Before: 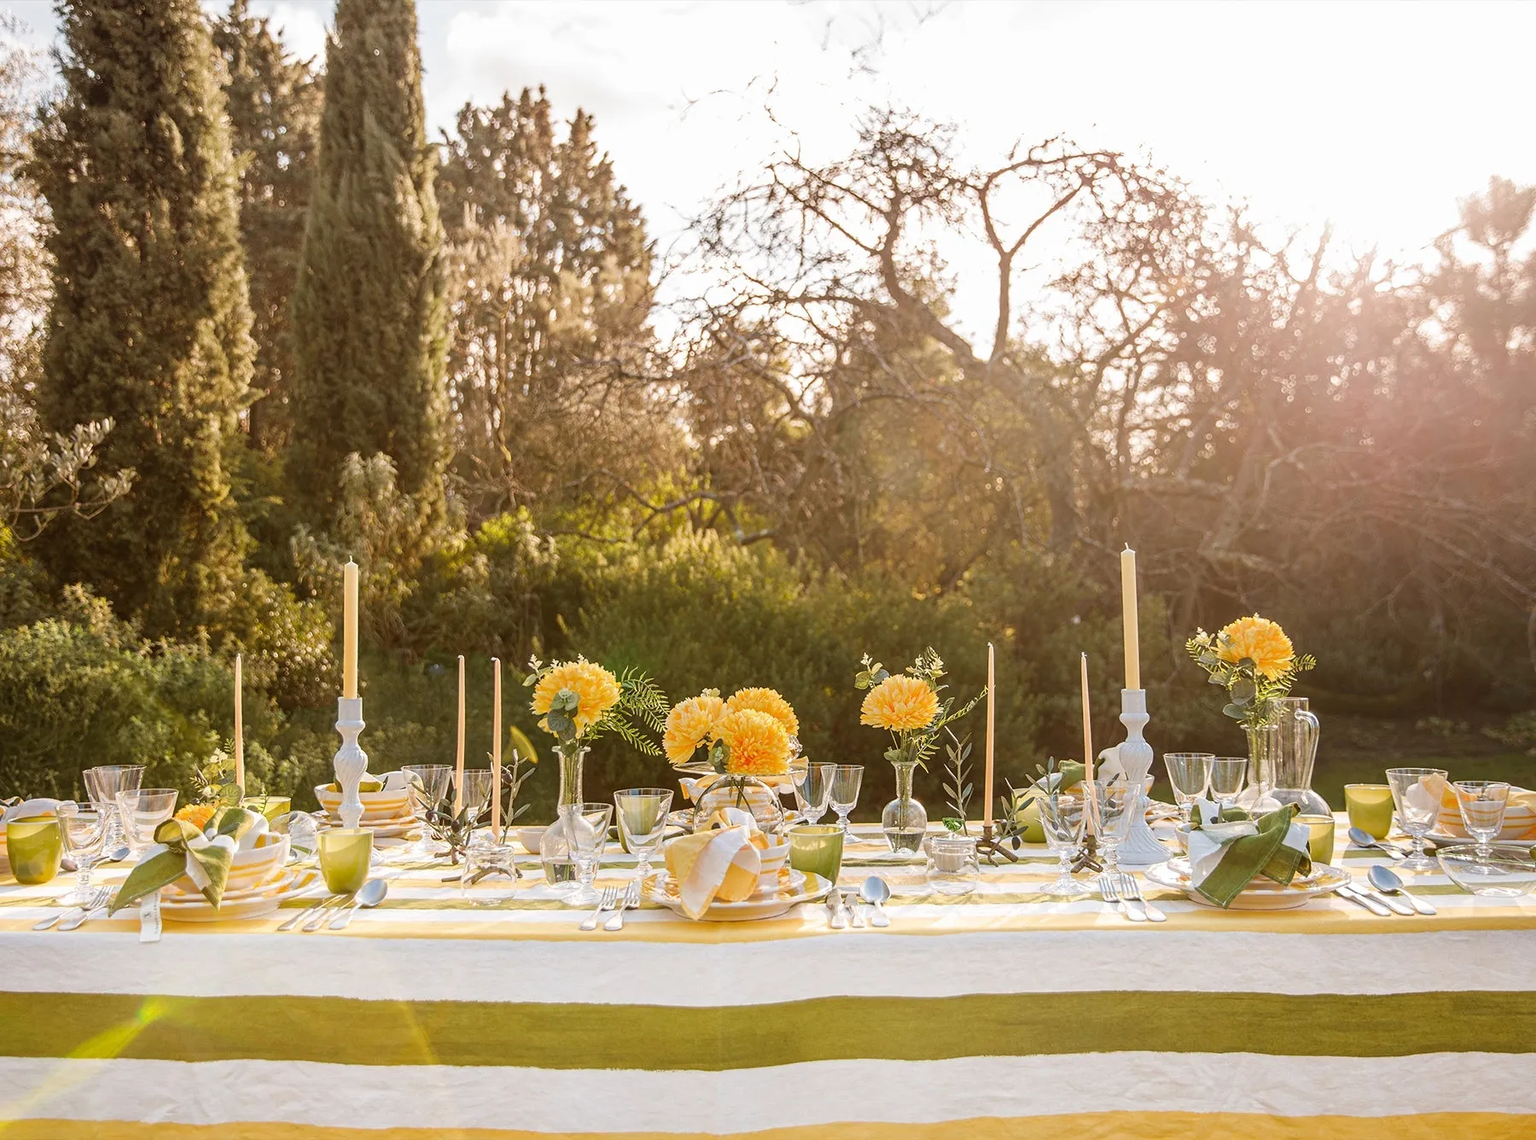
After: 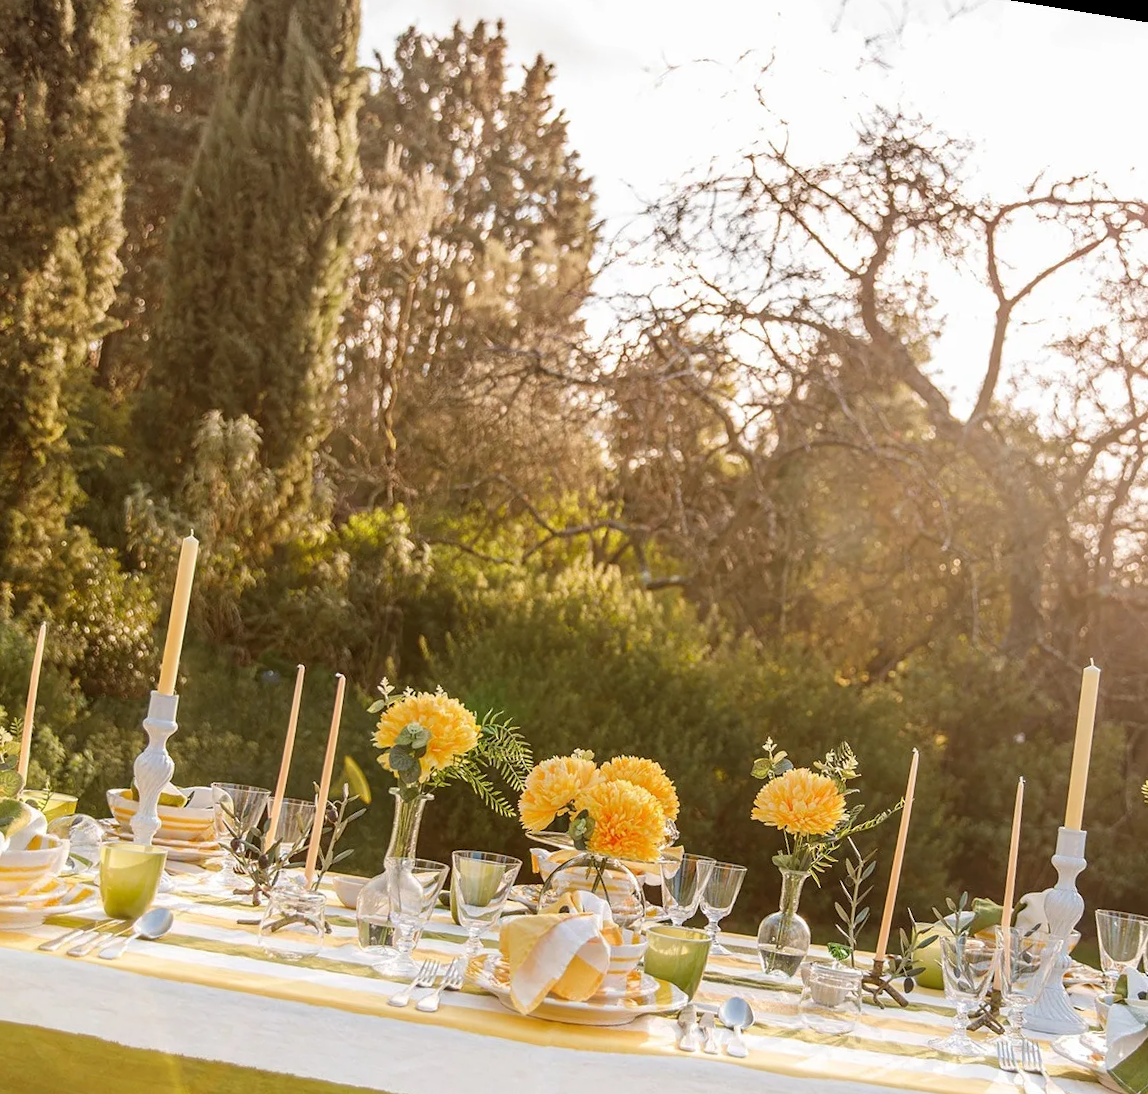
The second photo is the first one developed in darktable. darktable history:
crop: left 16.202%, top 11.208%, right 26.045%, bottom 20.557%
rotate and perspective: rotation 9.12°, automatic cropping off
